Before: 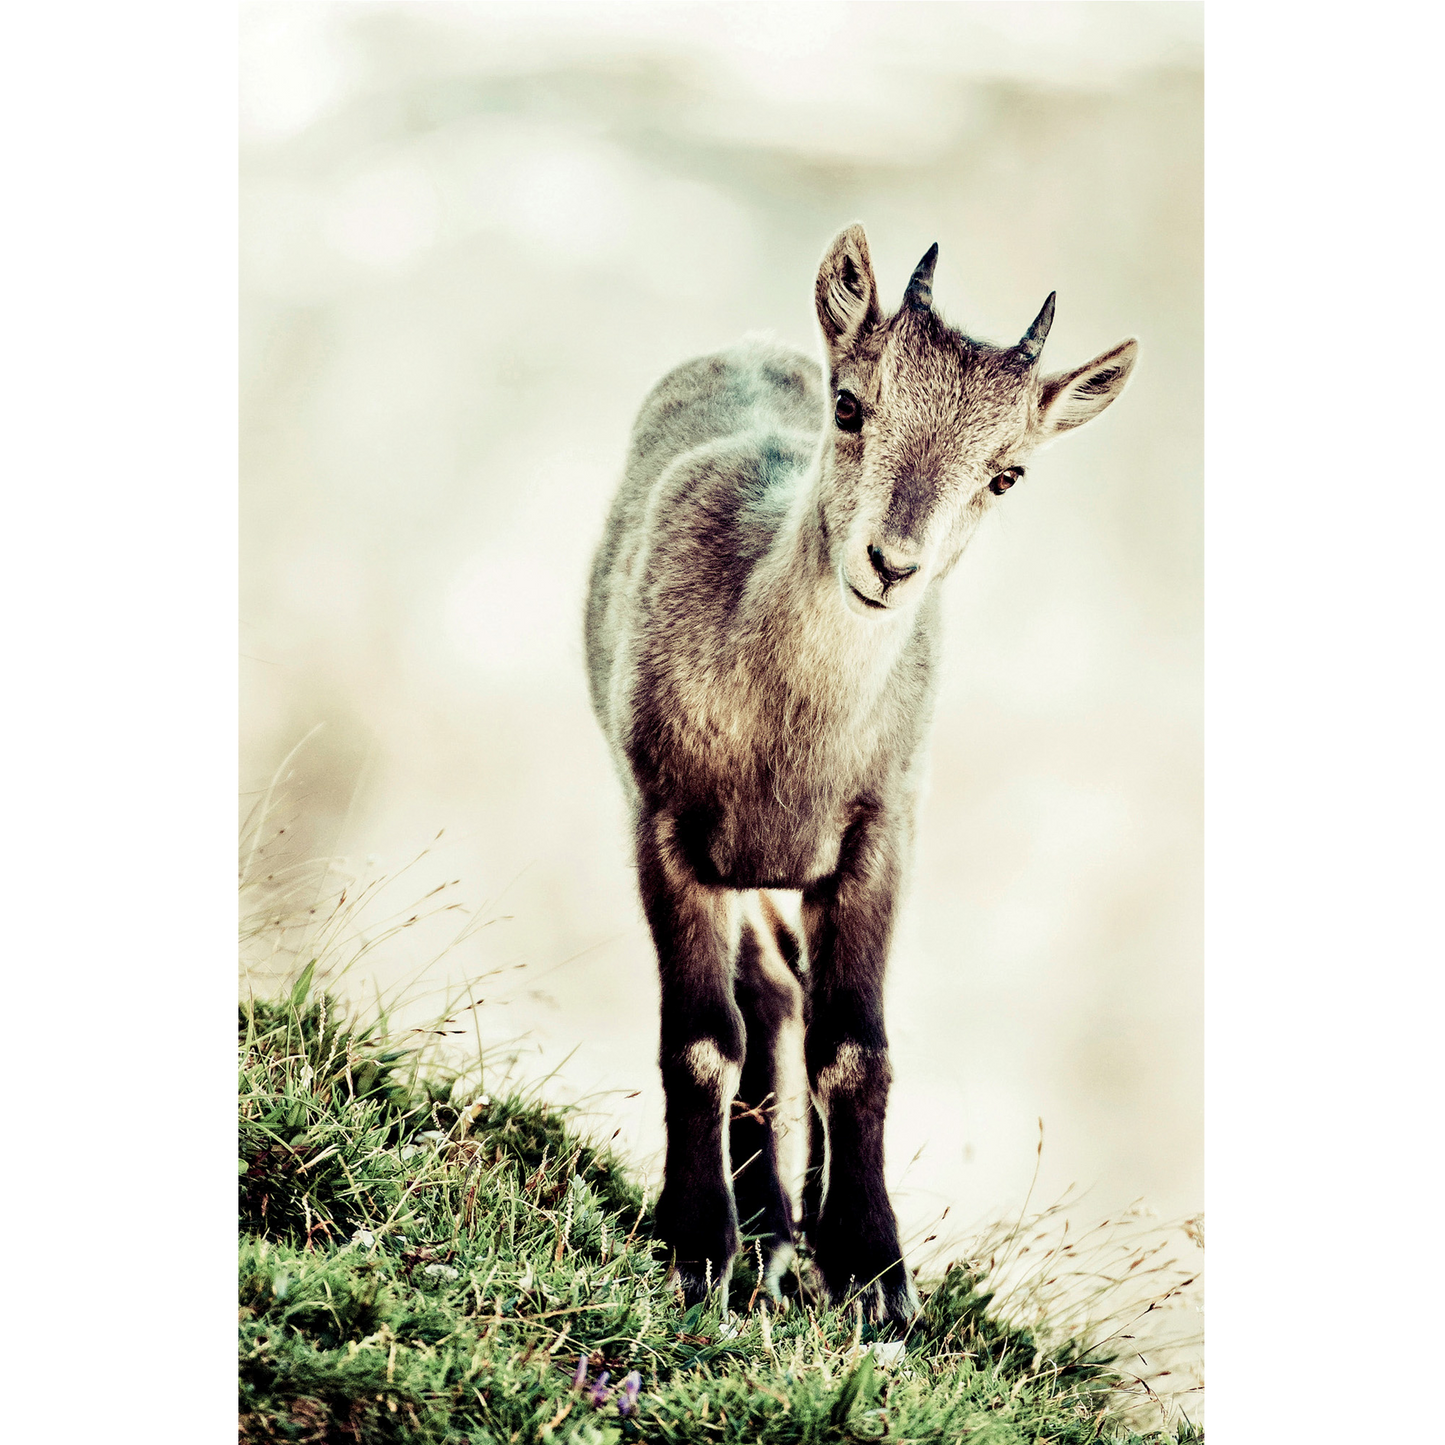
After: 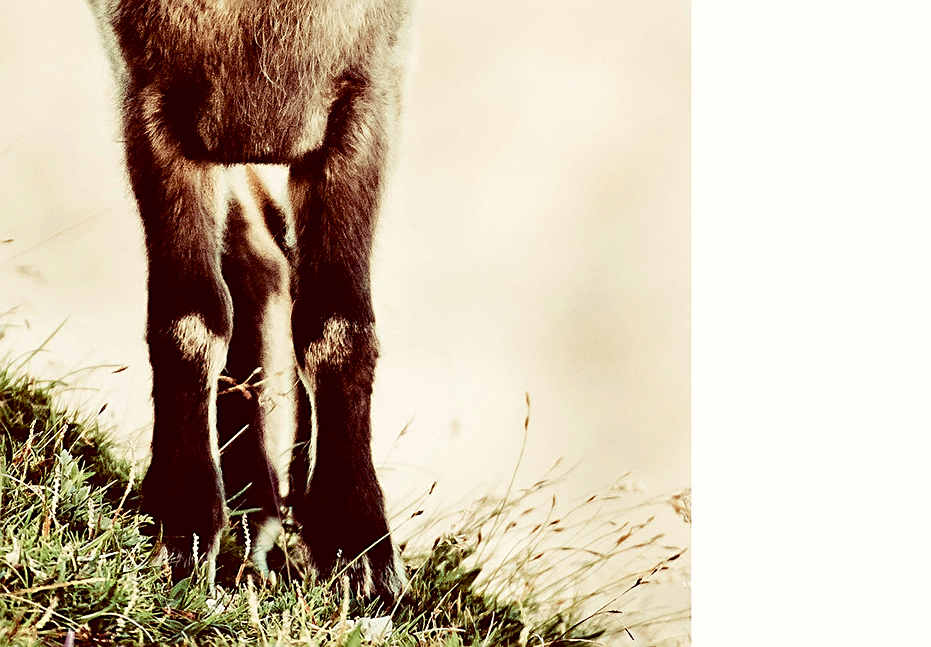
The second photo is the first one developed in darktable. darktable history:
color balance rgb: shadows lift › chroma 4.41%, shadows lift › hue 27°, power › chroma 2.5%, power › hue 70°, highlights gain › chroma 1%, highlights gain › hue 27°, saturation formula JzAzBz (2021)
crop and rotate: left 35.509%, top 50.238%, bottom 4.934%
sharpen: on, module defaults
color balance: lift [1, 1.015, 1.004, 0.985], gamma [1, 0.958, 0.971, 1.042], gain [1, 0.956, 0.977, 1.044]
